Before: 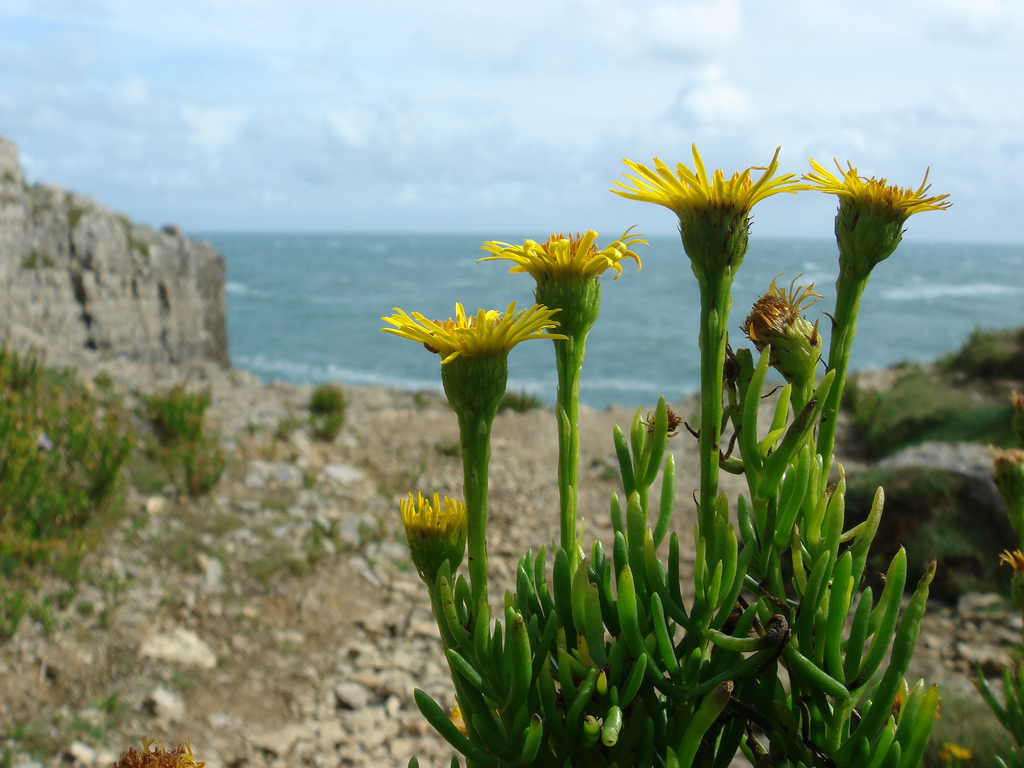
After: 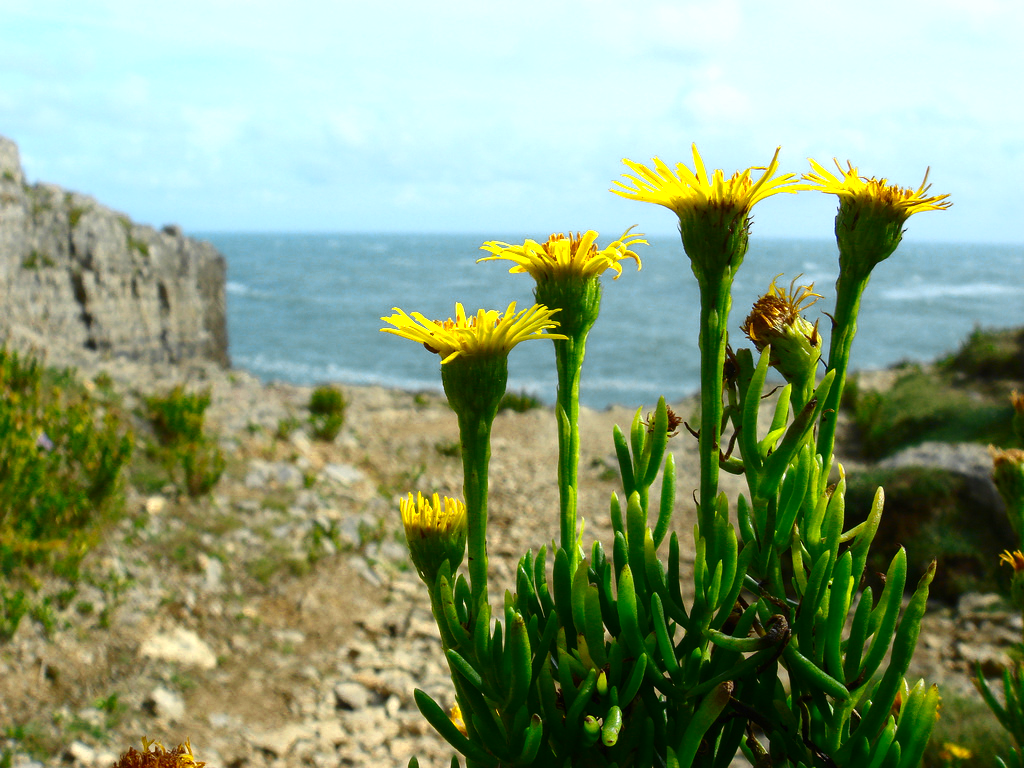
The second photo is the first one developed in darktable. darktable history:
color zones: curves: ch0 [(0, 0.485) (0.178, 0.476) (0.261, 0.623) (0.411, 0.403) (0.708, 0.603) (0.934, 0.412)]; ch1 [(0.003, 0.485) (0.149, 0.496) (0.229, 0.584) (0.326, 0.551) (0.484, 0.262) (0.757, 0.643)]
contrast brightness saturation: contrast 0.161, saturation 0.312
